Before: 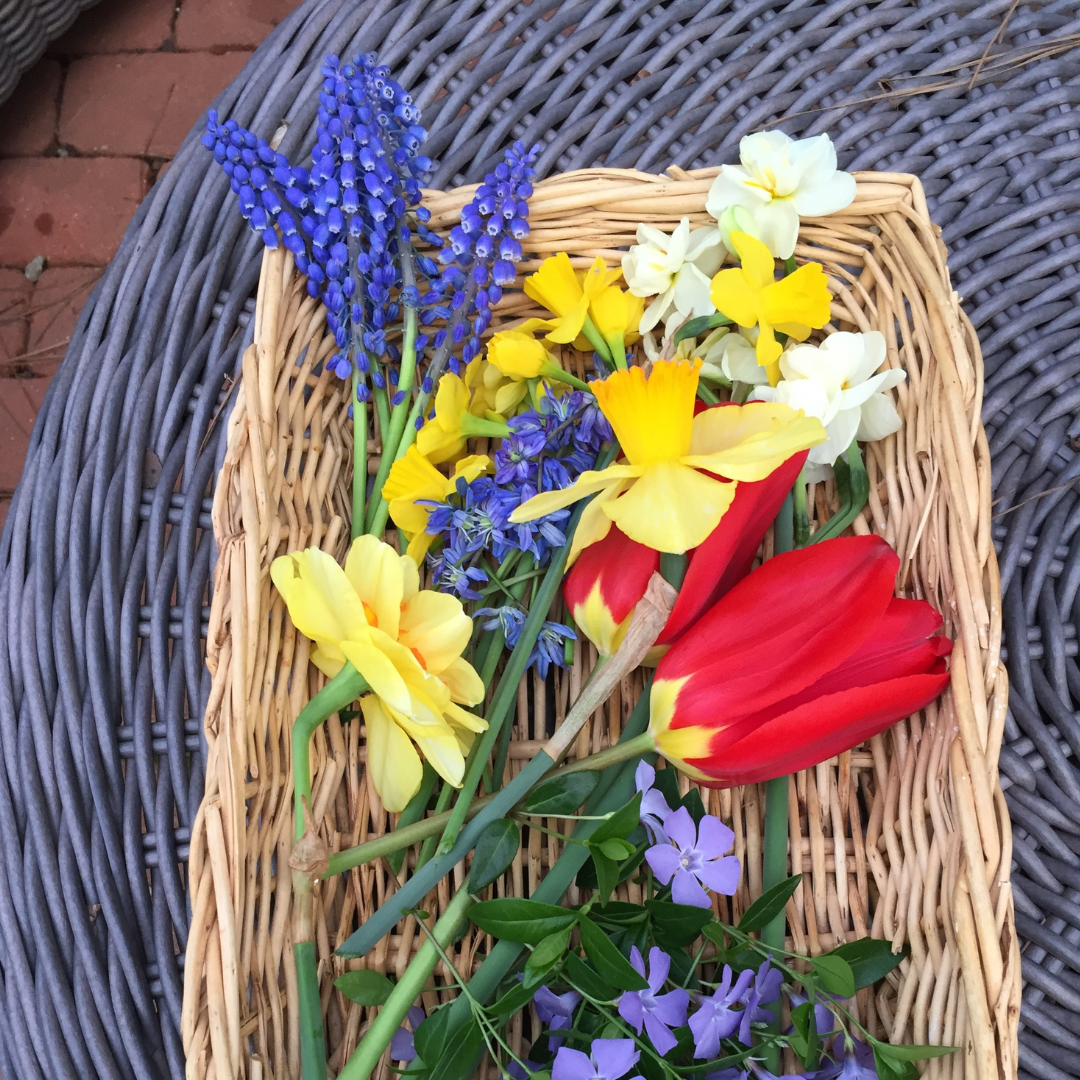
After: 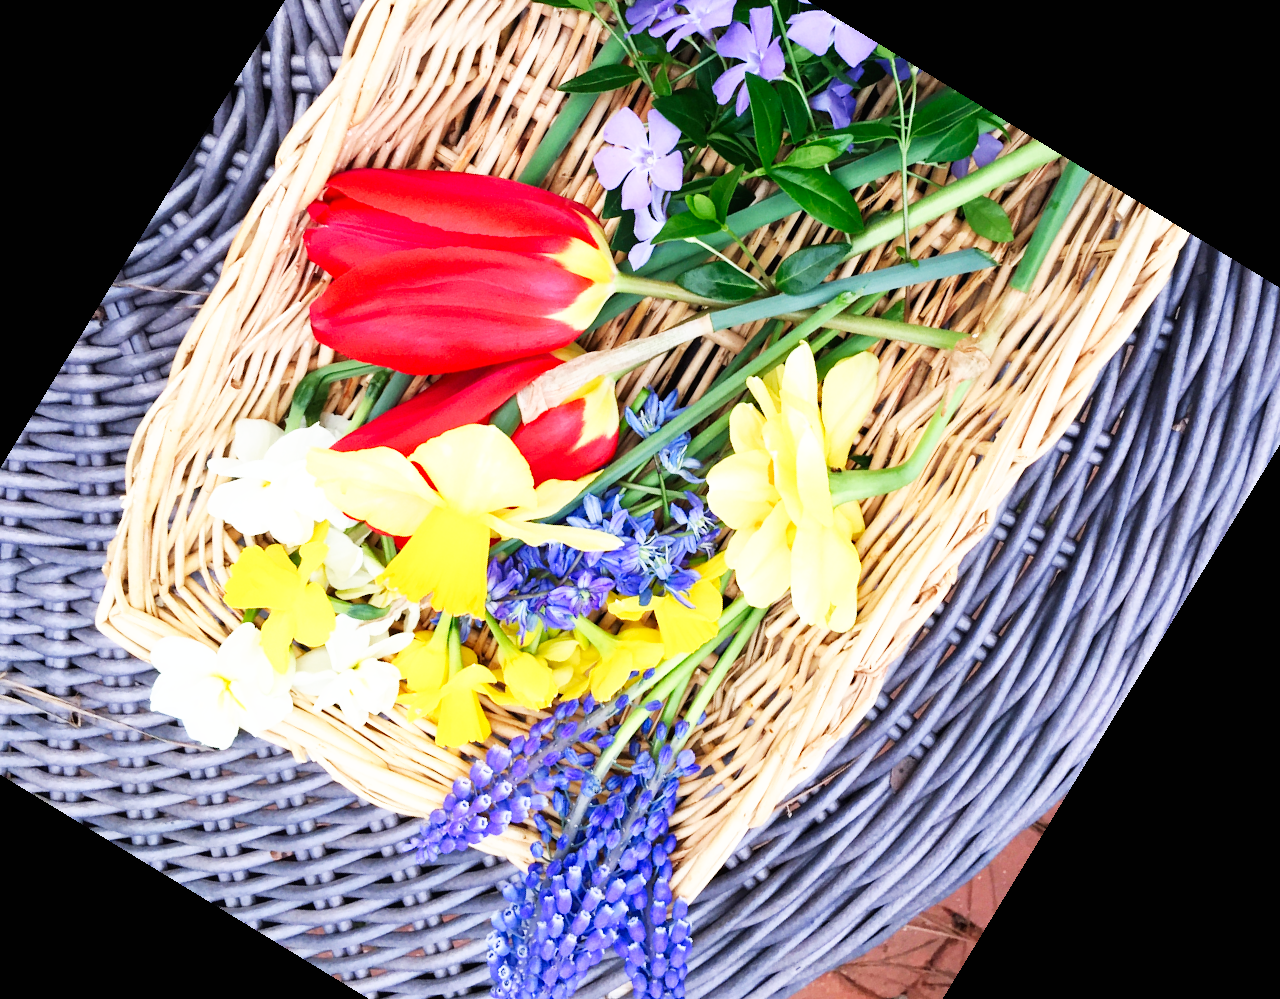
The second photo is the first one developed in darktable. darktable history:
tone equalizer: -8 EV -0.55 EV
base curve: curves: ch0 [(0, 0) (0.007, 0.004) (0.027, 0.03) (0.046, 0.07) (0.207, 0.54) (0.442, 0.872) (0.673, 0.972) (1, 1)], preserve colors none
crop and rotate: angle 148.68°, left 9.111%, top 15.603%, right 4.588%, bottom 17.041%
